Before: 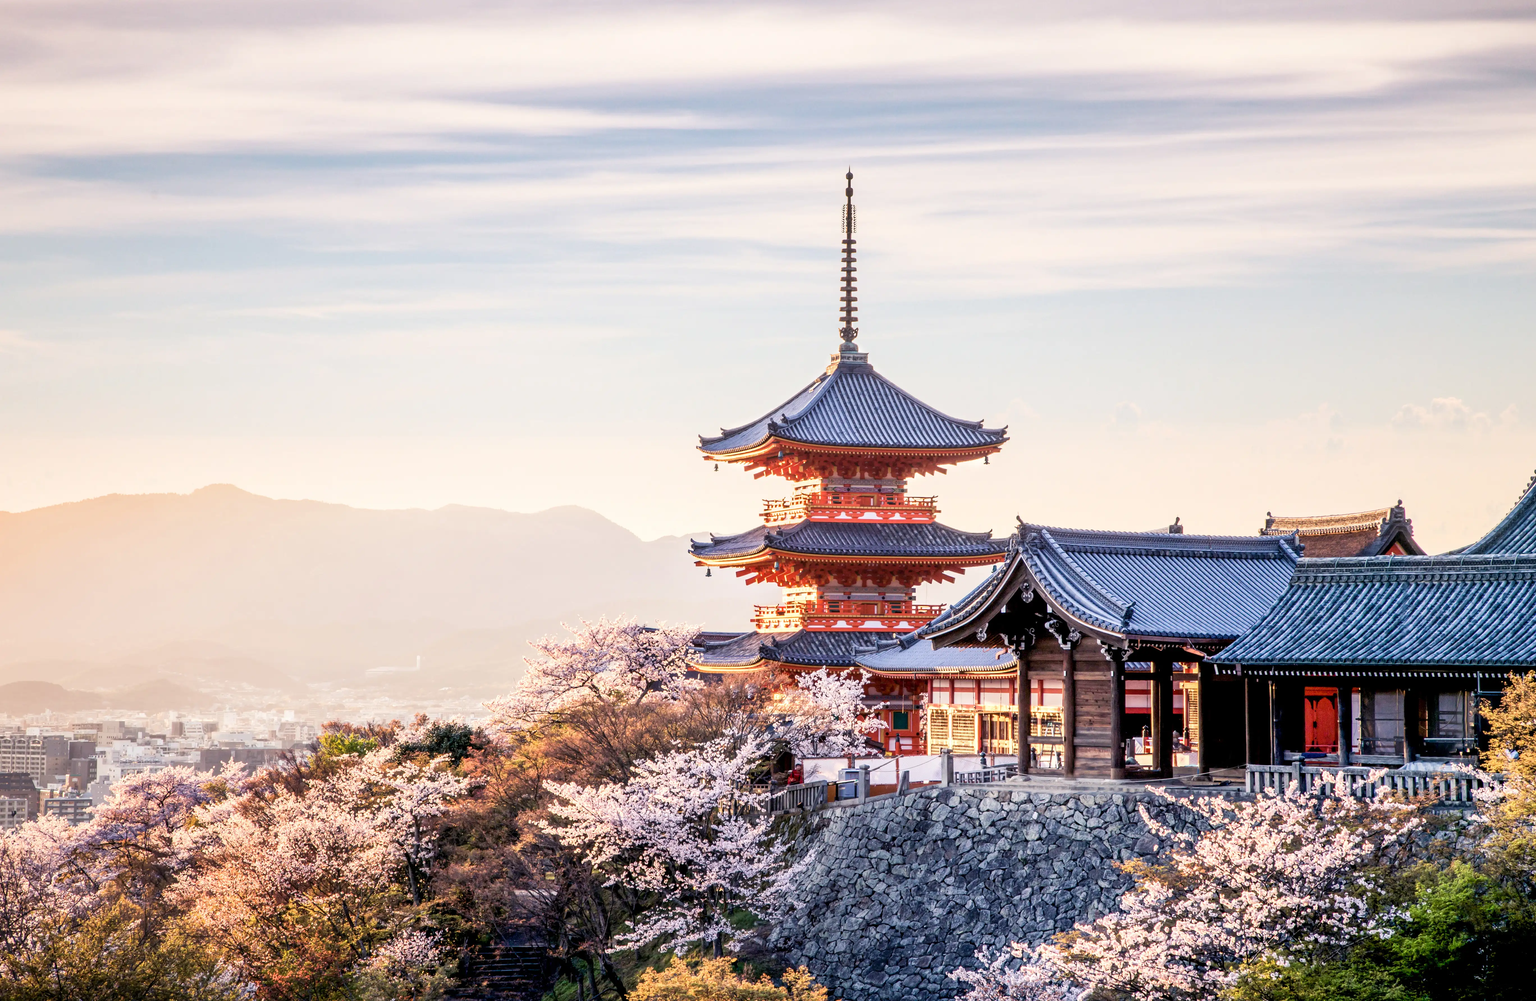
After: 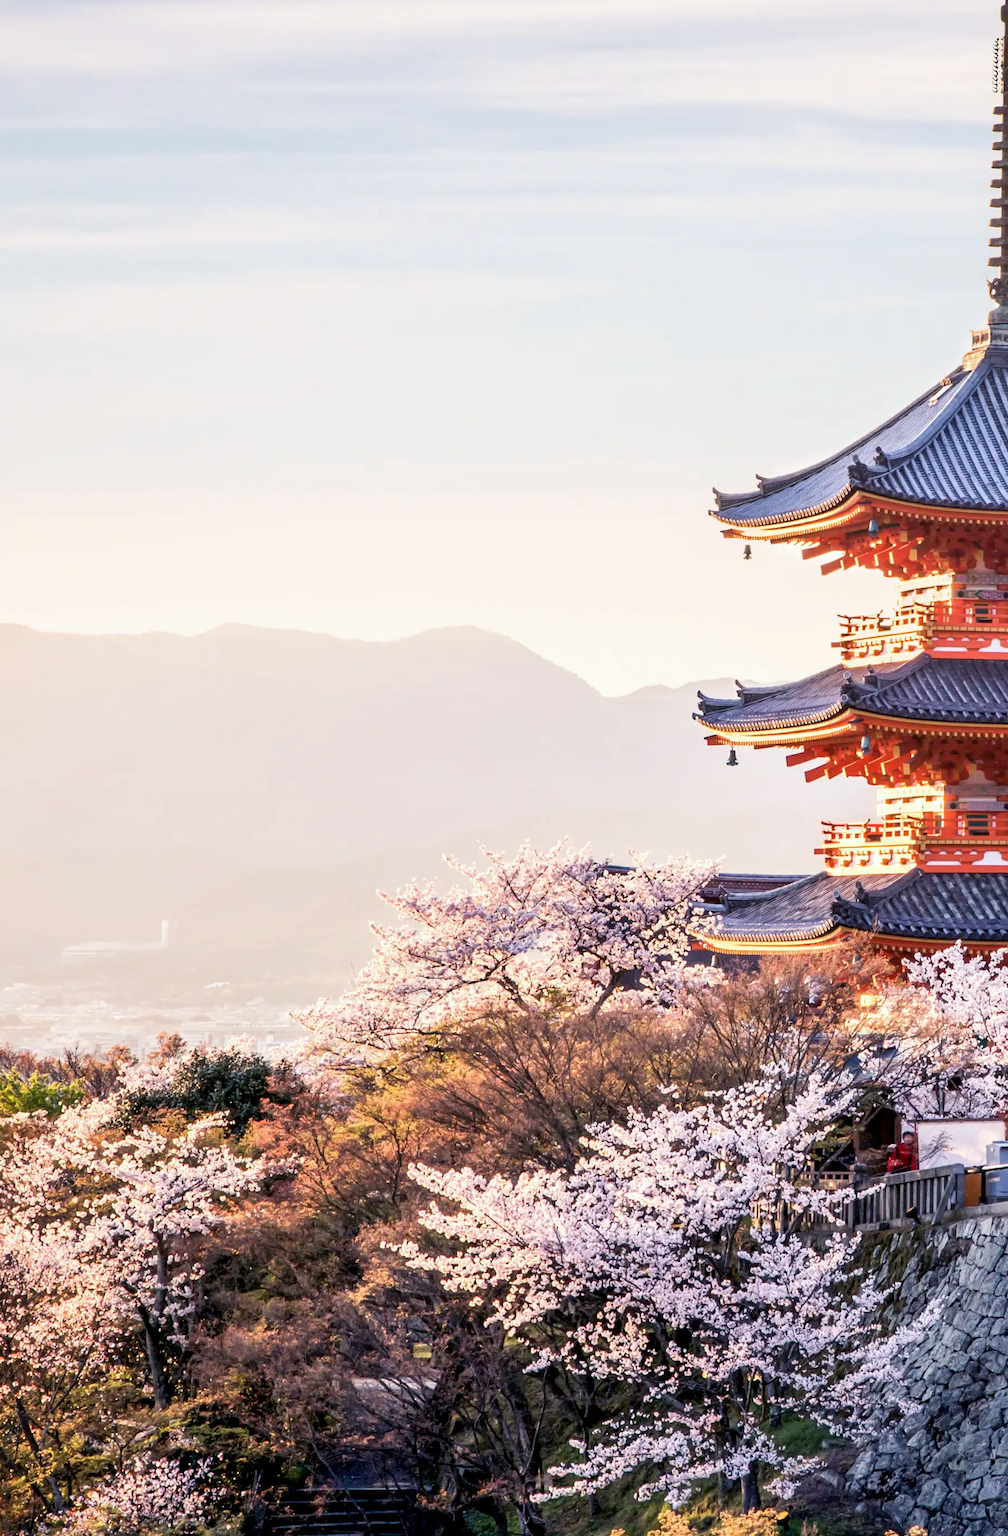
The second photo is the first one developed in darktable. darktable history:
white balance: red 0.988, blue 1.017
crop and rotate: left 21.77%, top 18.528%, right 44.676%, bottom 2.997%
color balance rgb: global vibrance 0.5%
